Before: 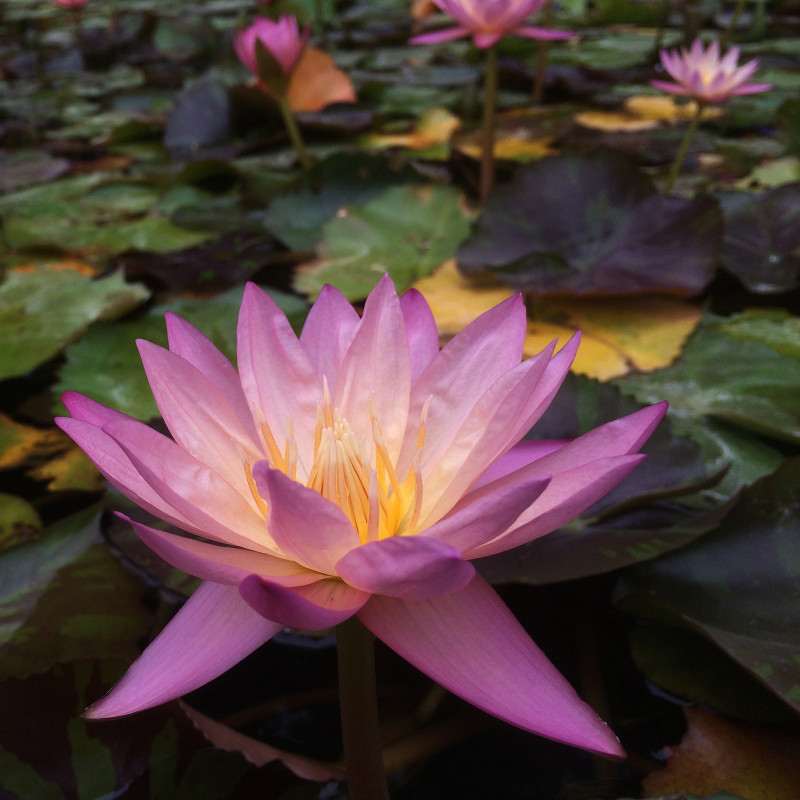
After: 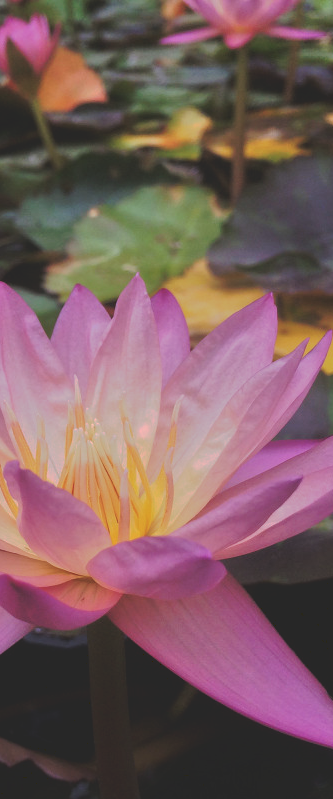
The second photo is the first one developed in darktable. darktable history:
bloom: size 40%
crop: left 31.229%, right 27.105%
tone equalizer: -7 EV 0.15 EV, -6 EV 0.6 EV, -5 EV 1.15 EV, -4 EV 1.33 EV, -3 EV 1.15 EV, -2 EV 0.6 EV, -1 EV 0.15 EV, mask exposure compensation -0.5 EV
tone curve: curves: ch0 [(0, 0) (0.003, 0.149) (0.011, 0.152) (0.025, 0.154) (0.044, 0.164) (0.069, 0.179) (0.1, 0.194) (0.136, 0.211) (0.177, 0.232) (0.224, 0.258) (0.277, 0.289) (0.335, 0.326) (0.399, 0.371) (0.468, 0.438) (0.543, 0.504) (0.623, 0.569) (0.709, 0.642) (0.801, 0.716) (0.898, 0.775) (1, 1)], preserve colors none
